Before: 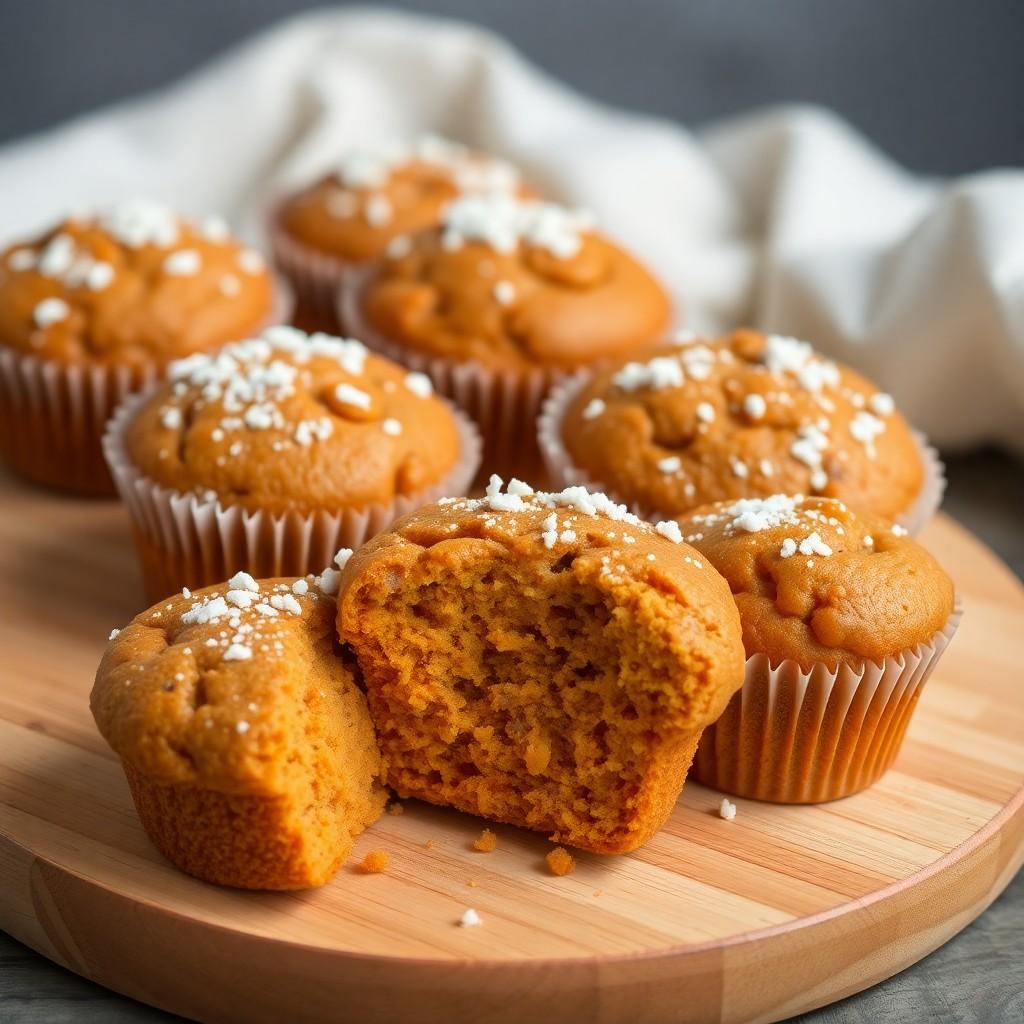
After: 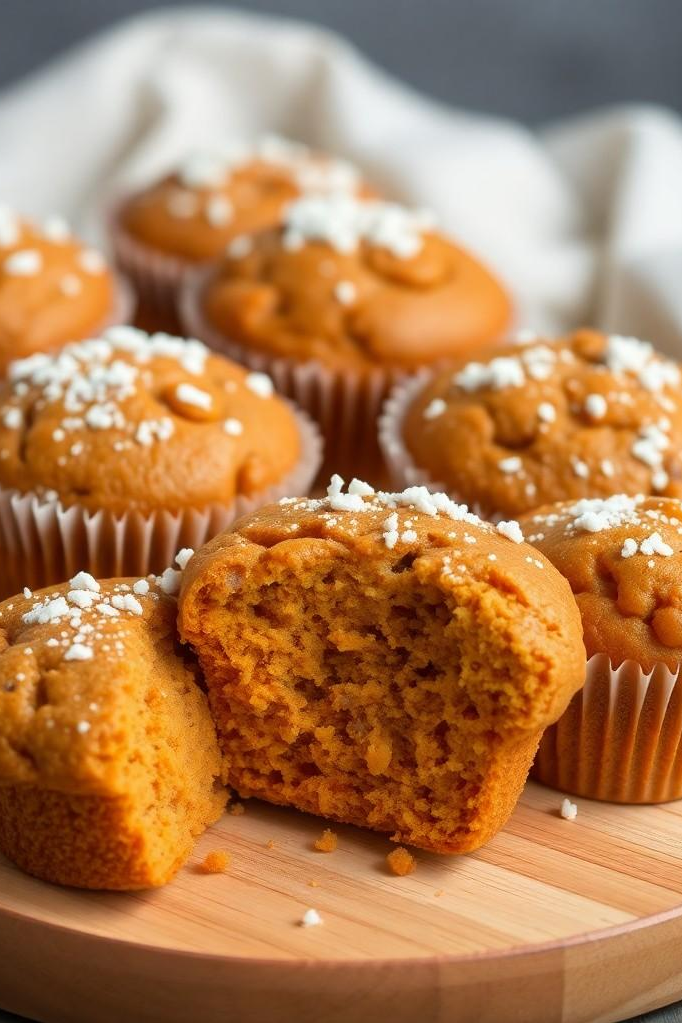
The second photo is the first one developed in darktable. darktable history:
crop and rotate: left 15.608%, right 17.695%
